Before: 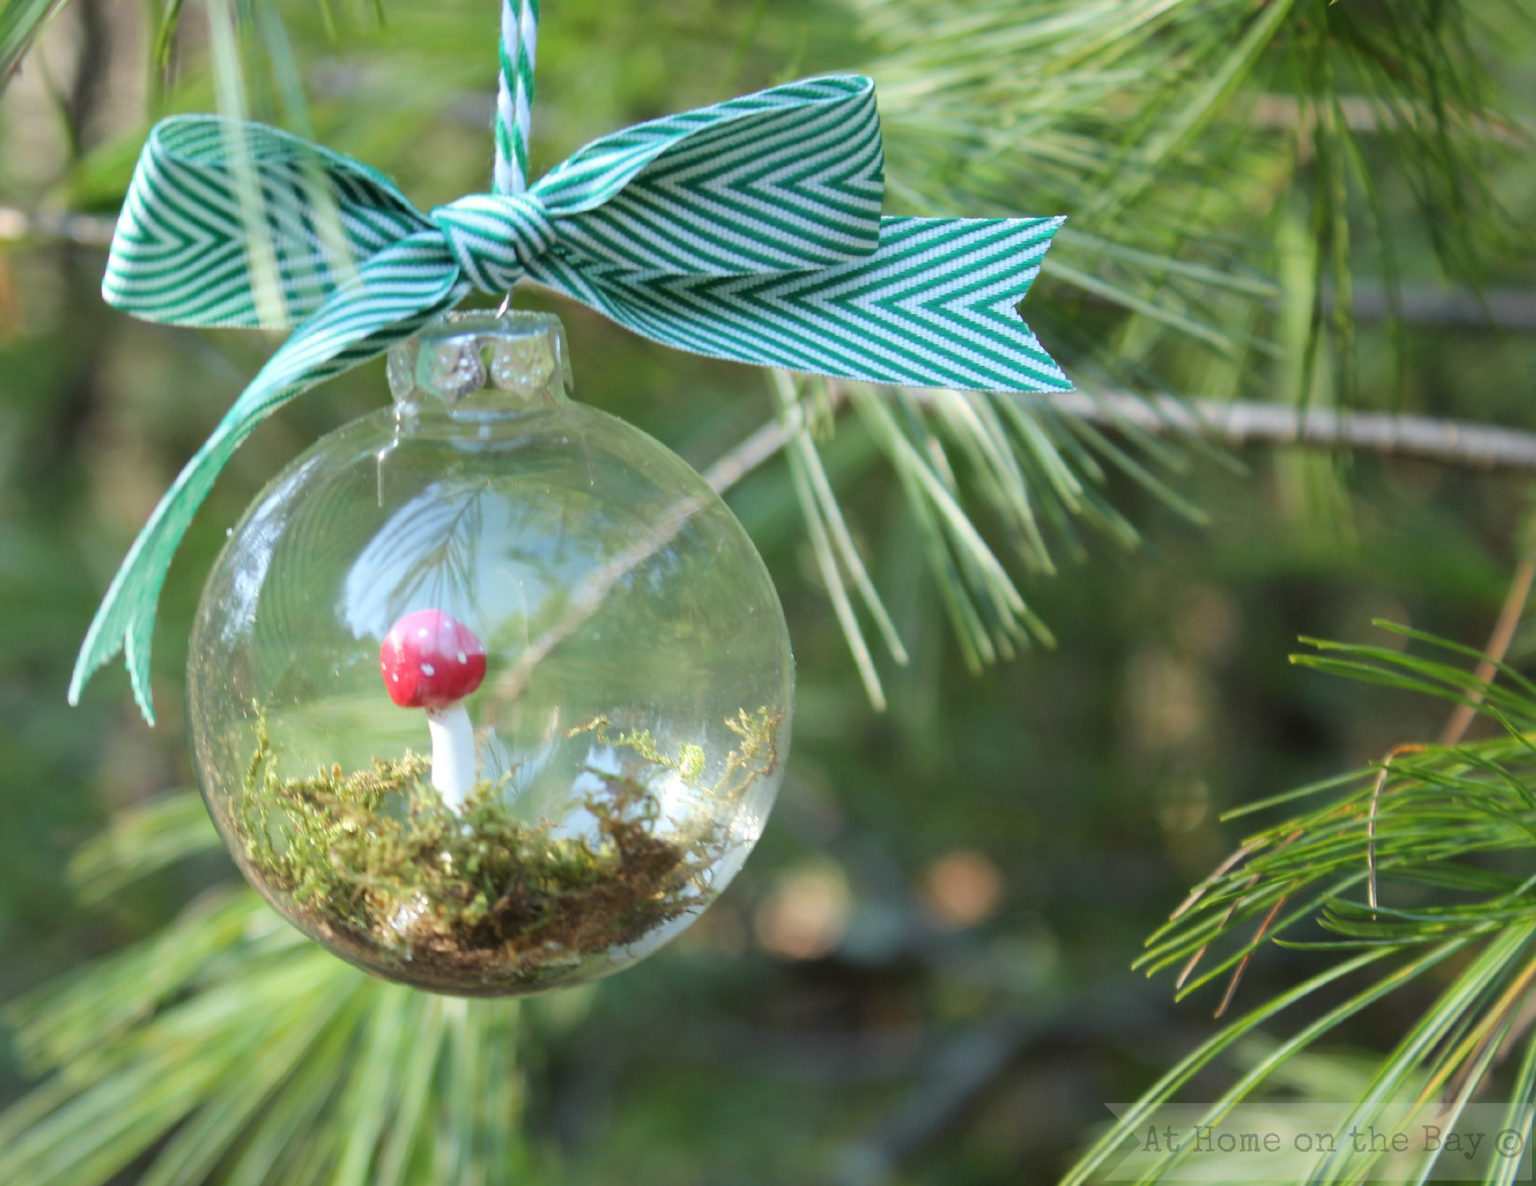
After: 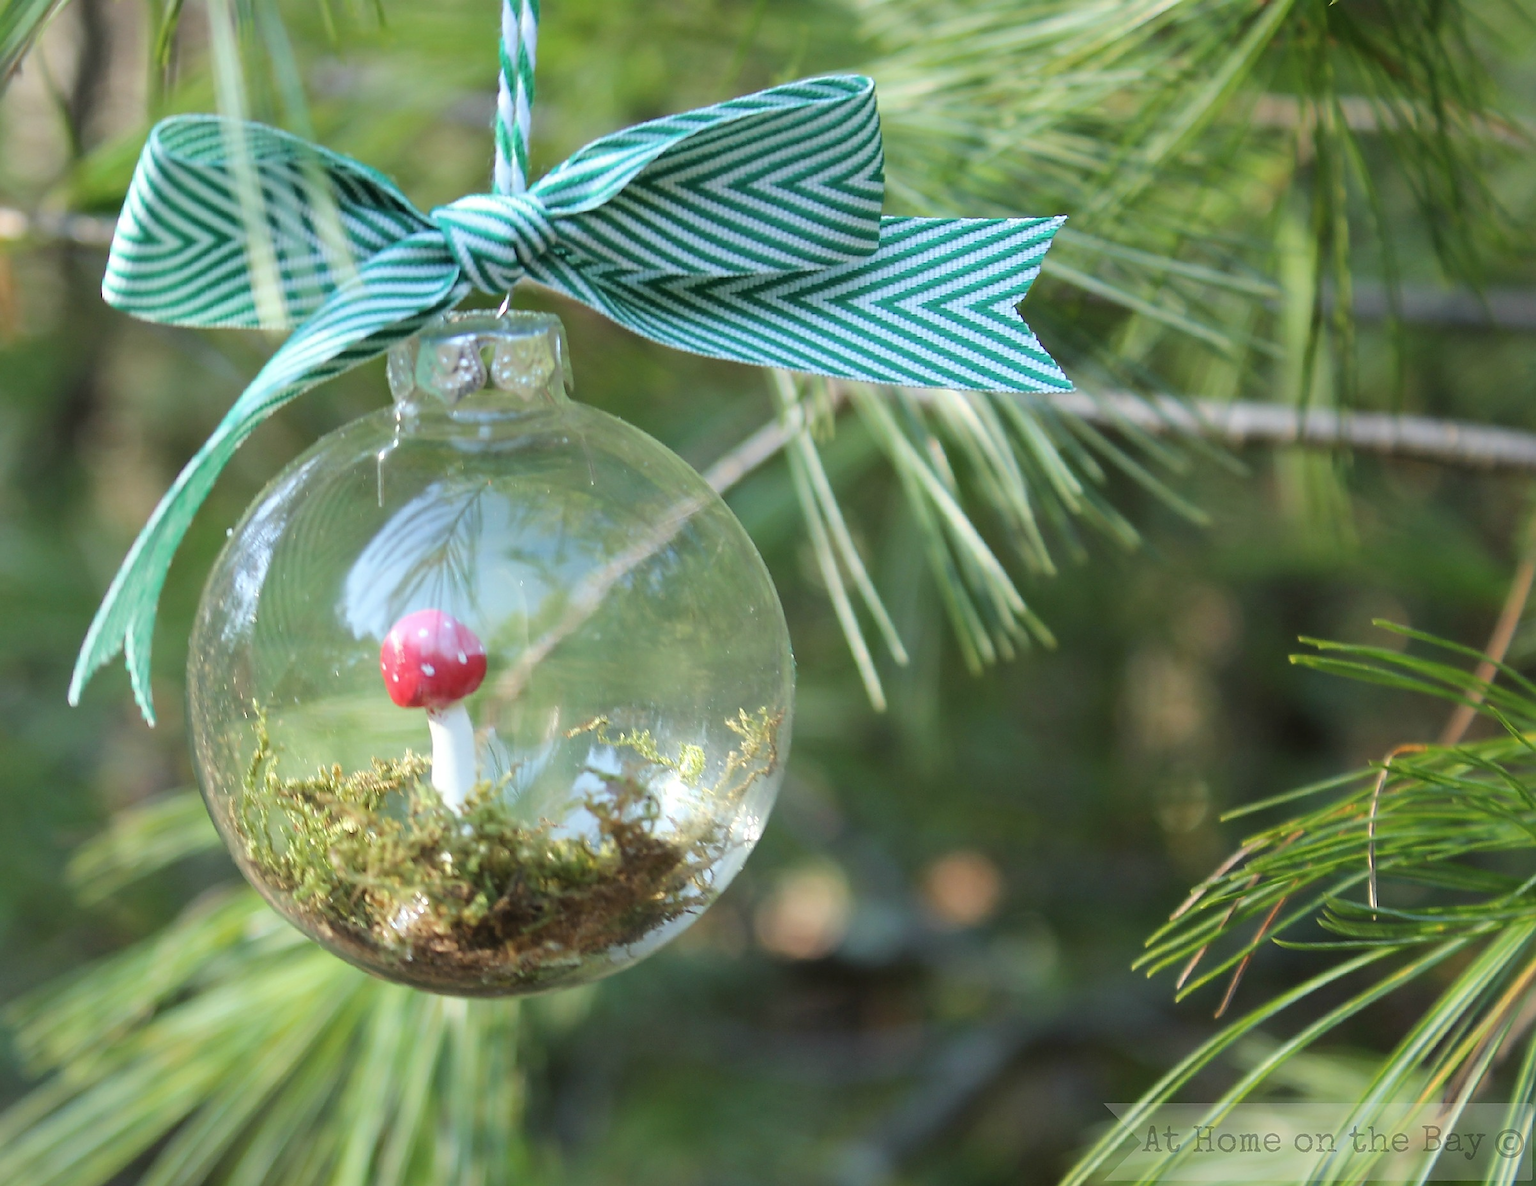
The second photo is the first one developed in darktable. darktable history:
sharpen: radius 1.4, amount 1.25, threshold 0.7
contrast brightness saturation: contrast 0.01, saturation -0.05
